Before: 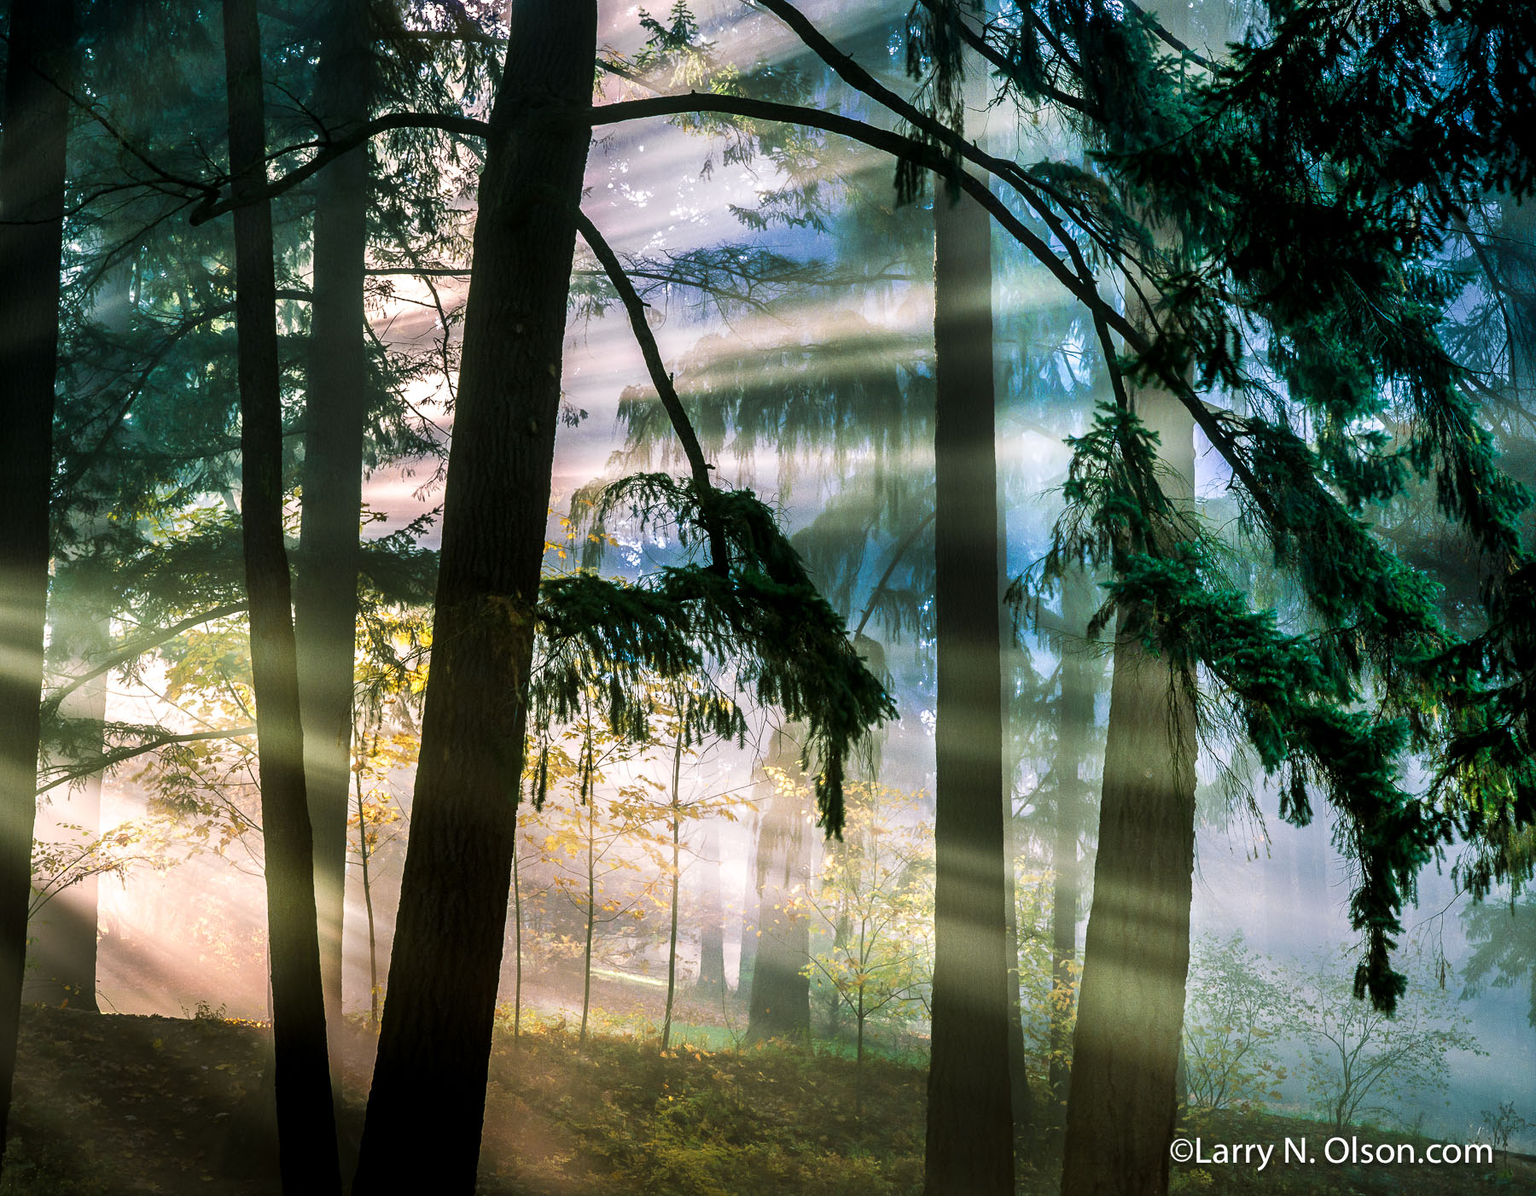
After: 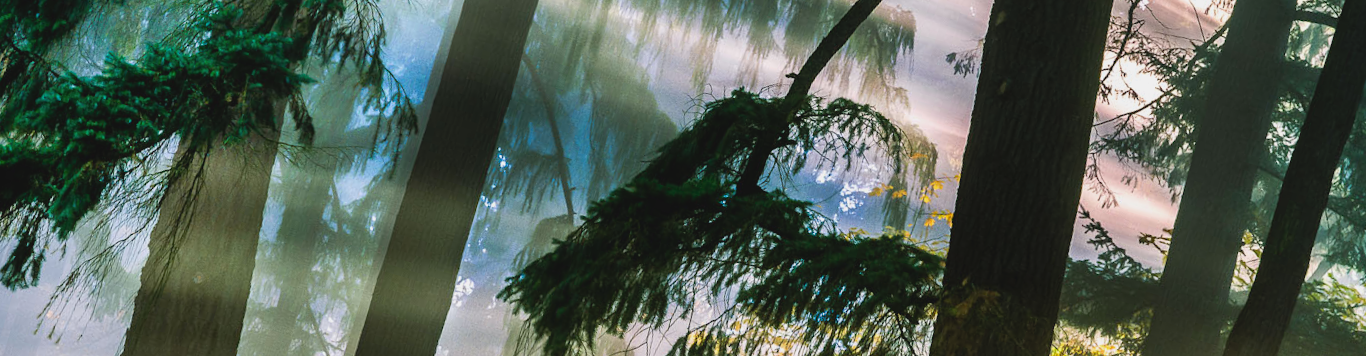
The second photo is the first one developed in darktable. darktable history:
contrast brightness saturation: contrast -0.11
crop and rotate: angle 16.12°, top 30.835%, bottom 35.653%
